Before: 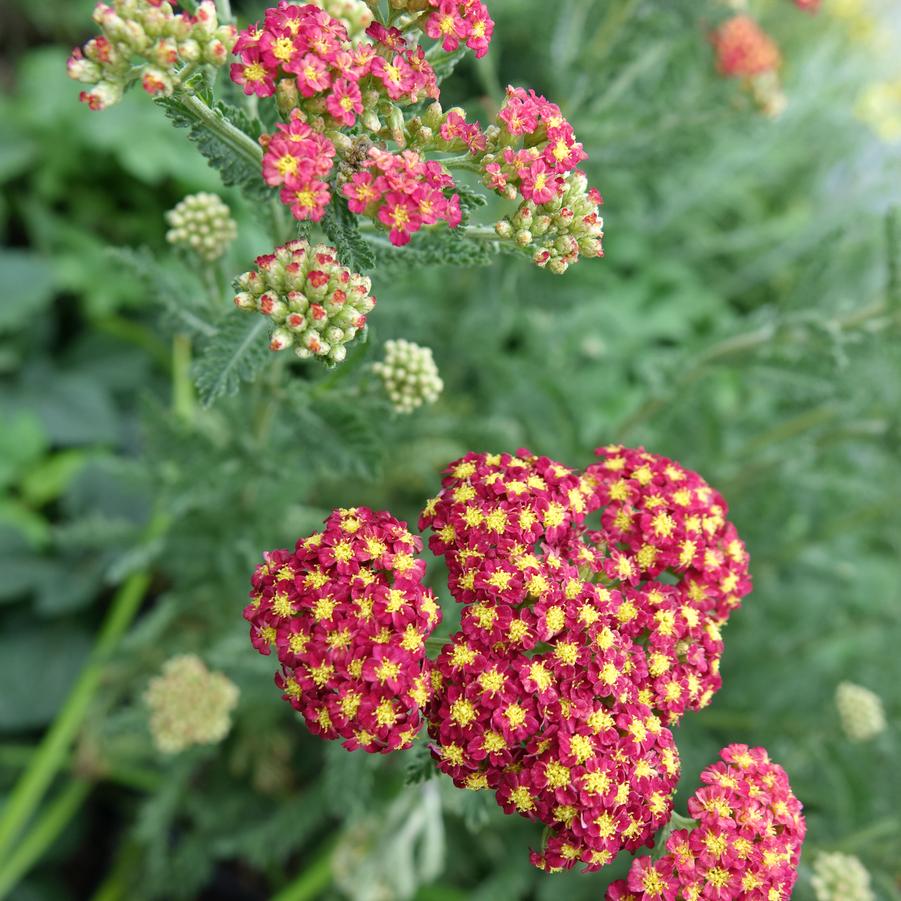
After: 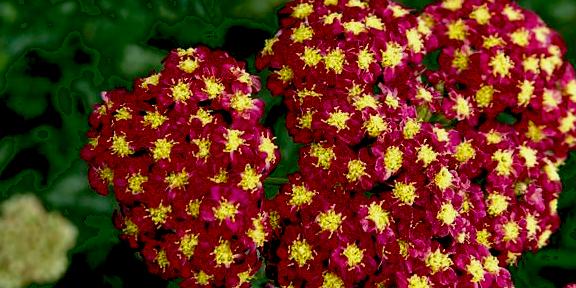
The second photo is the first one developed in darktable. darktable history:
exposure: black level correction 0.1, exposure -0.085 EV, compensate highlight preservation false
crop: left 17.994%, top 51.118%, right 17.368%, bottom 16.897%
tone curve: curves: ch0 [(0, 0) (0.153, 0.056) (1, 1)]
